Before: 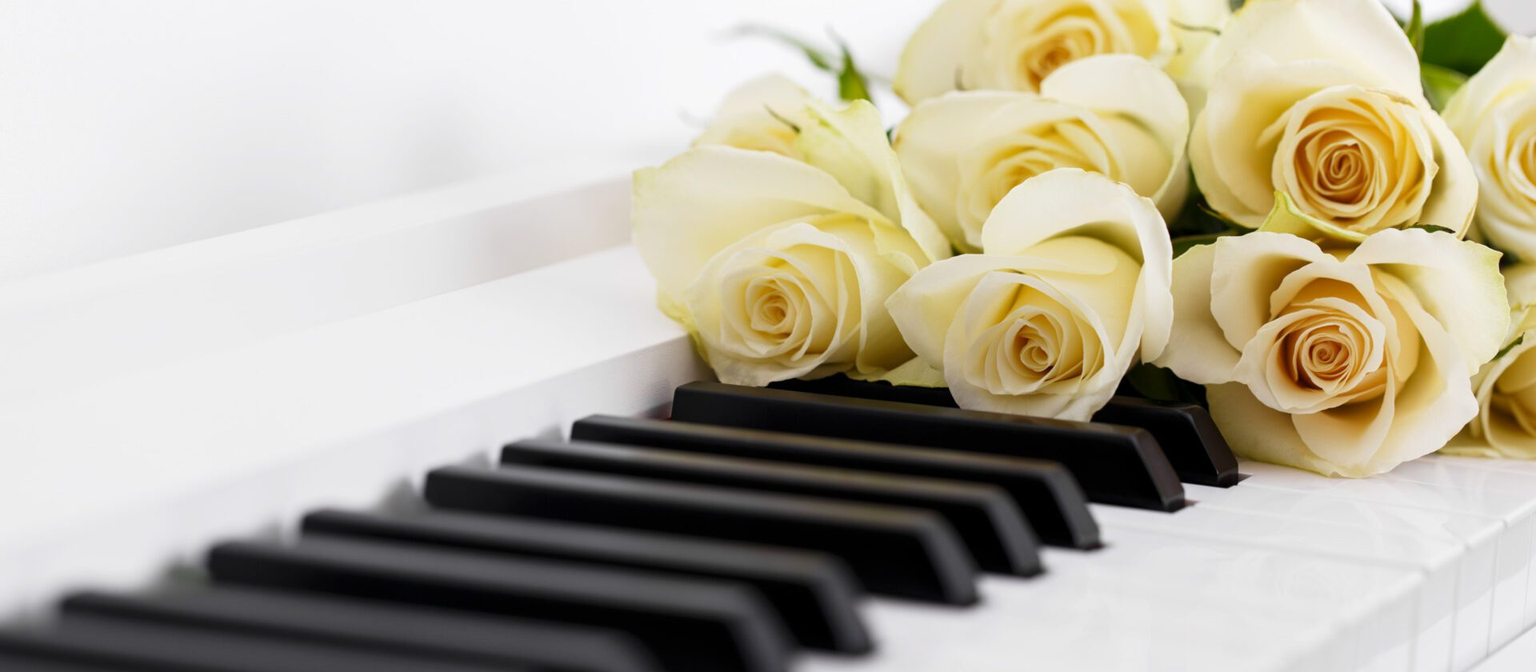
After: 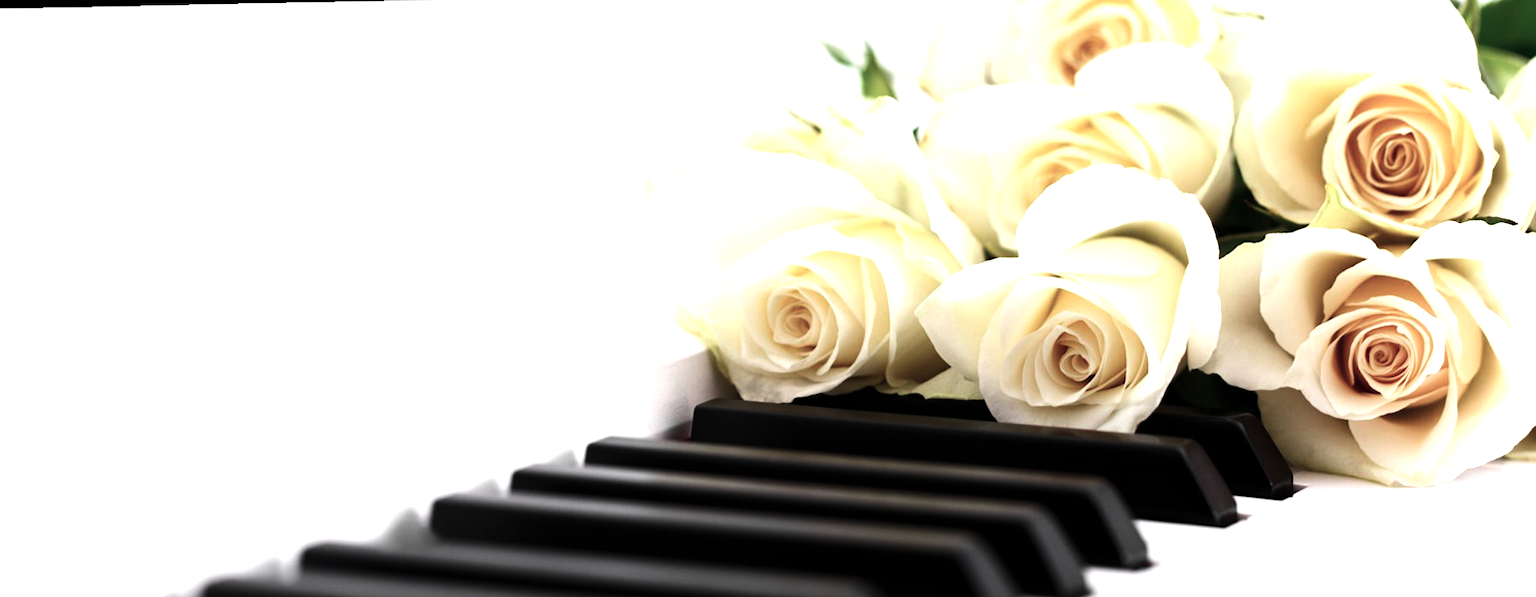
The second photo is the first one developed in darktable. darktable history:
rotate and perspective: rotation -1°, crop left 0.011, crop right 0.989, crop top 0.025, crop bottom 0.975
crop and rotate: angle 0.2°, left 0.275%, right 3.127%, bottom 14.18%
color contrast: blue-yellow contrast 0.62
tone equalizer: -8 EV -1.08 EV, -7 EV -1.01 EV, -6 EV -0.867 EV, -5 EV -0.578 EV, -3 EV 0.578 EV, -2 EV 0.867 EV, -1 EV 1.01 EV, +0 EV 1.08 EV, edges refinement/feathering 500, mask exposure compensation -1.57 EV, preserve details no
